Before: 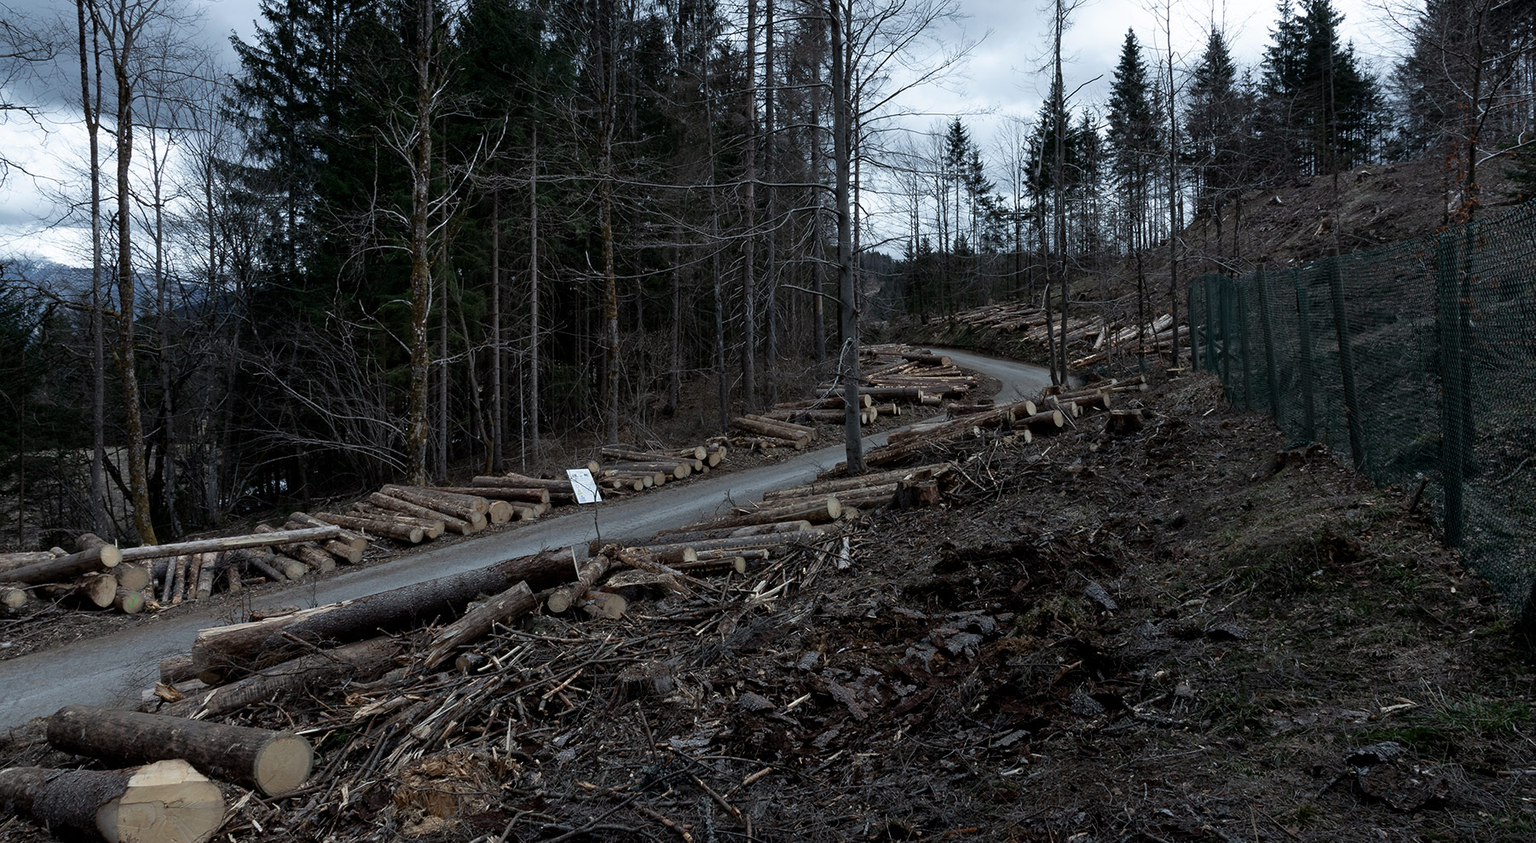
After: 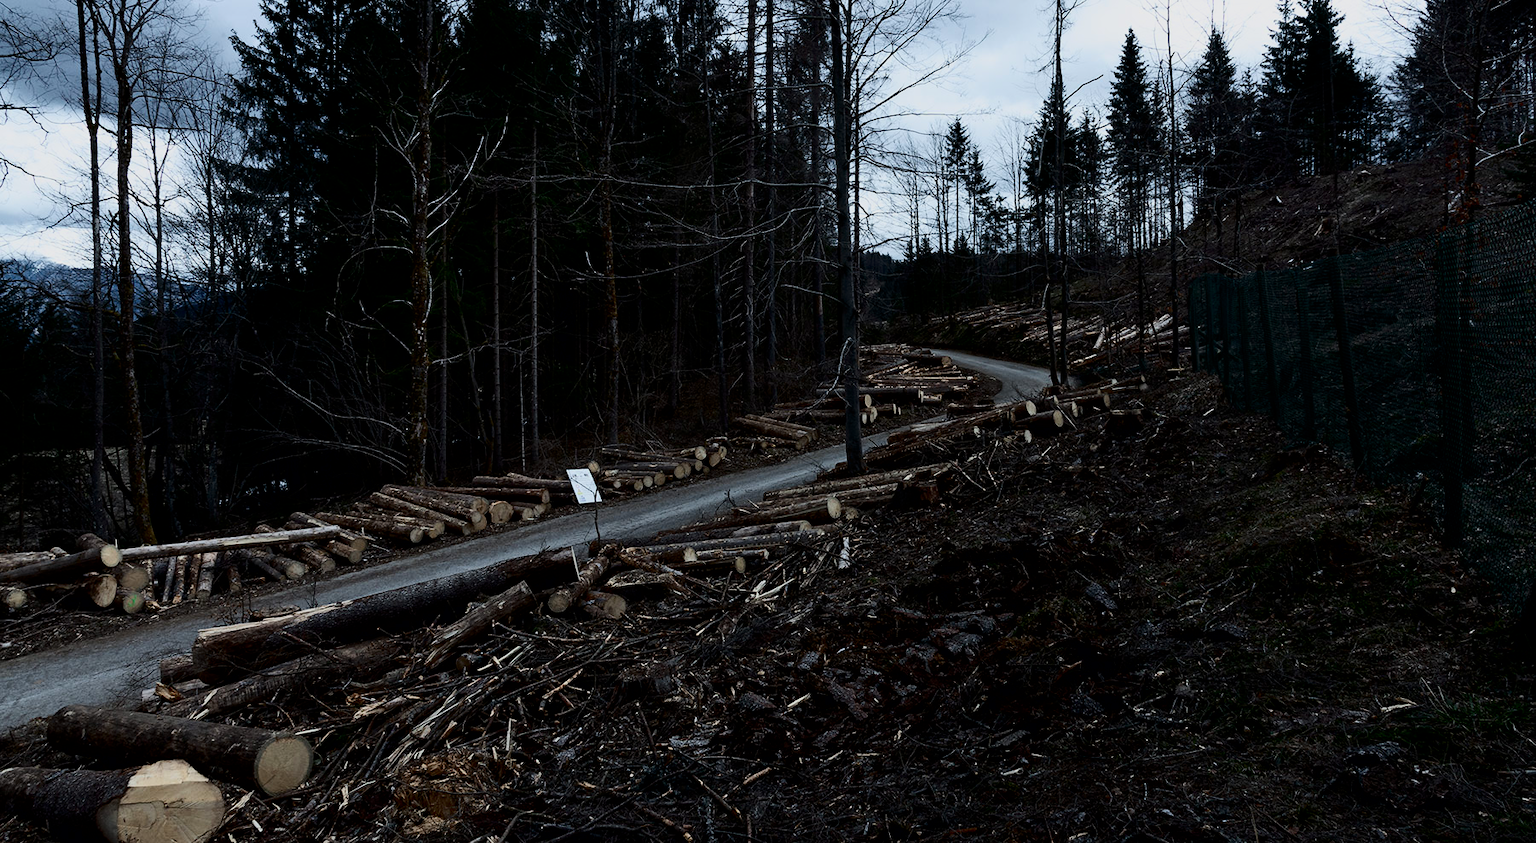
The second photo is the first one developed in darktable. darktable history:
filmic rgb: black relative exposure -7.65 EV, white relative exposure 4.56 EV, hardness 3.61, color science v6 (2022)
contrast brightness saturation: contrast 0.32, brightness -0.08, saturation 0.17
